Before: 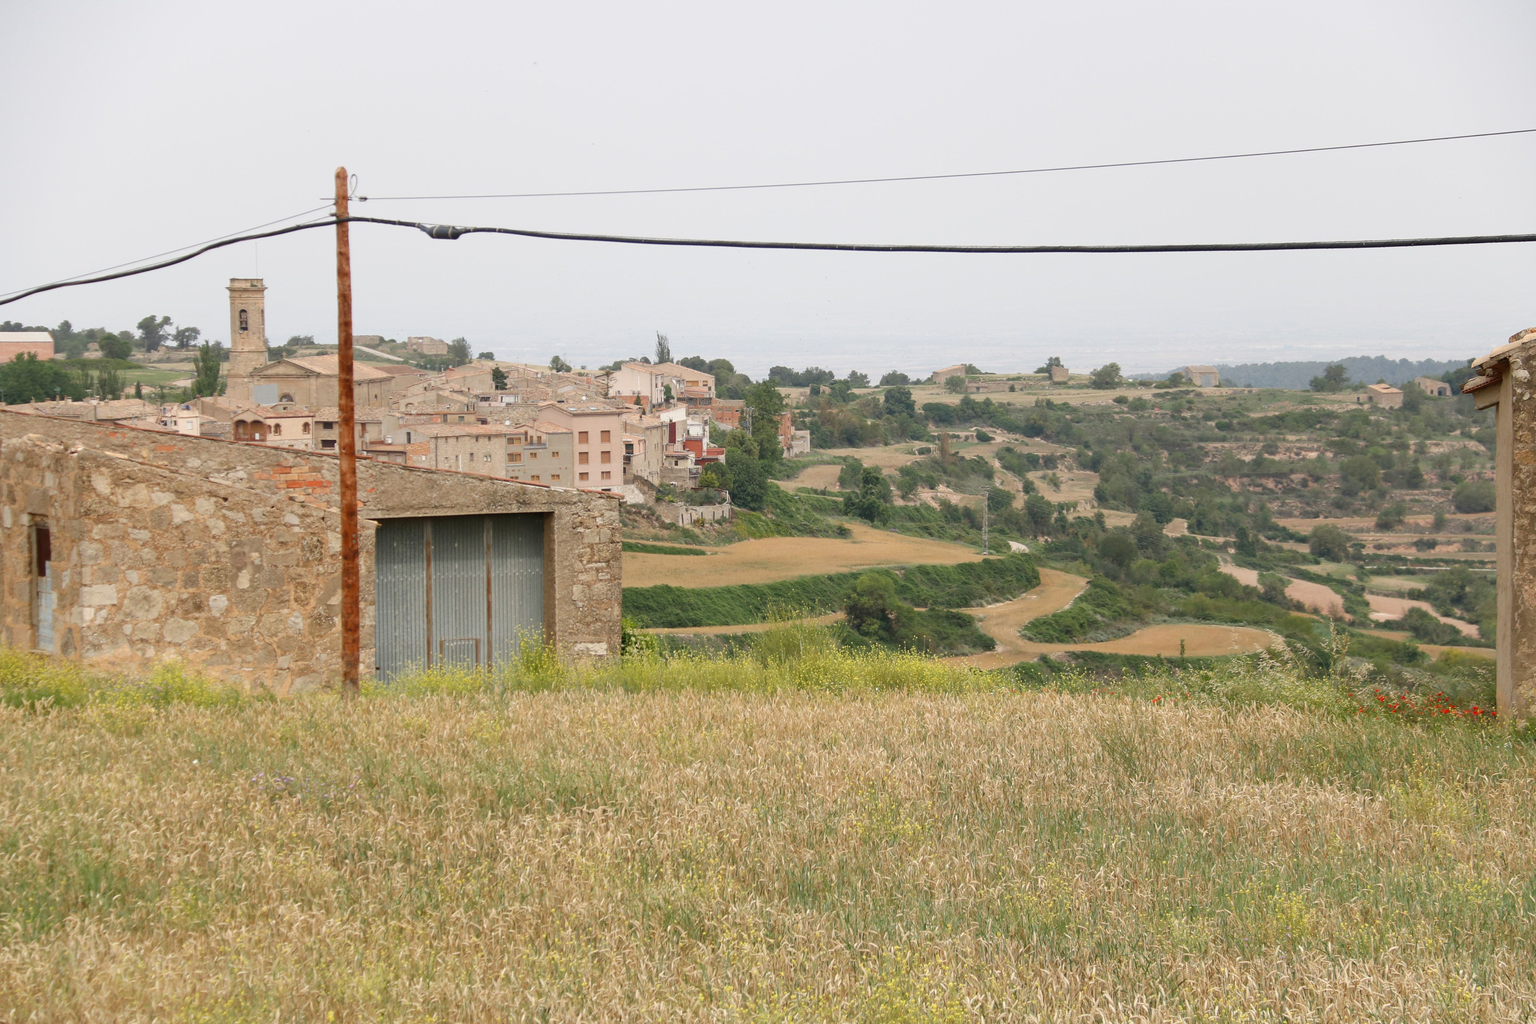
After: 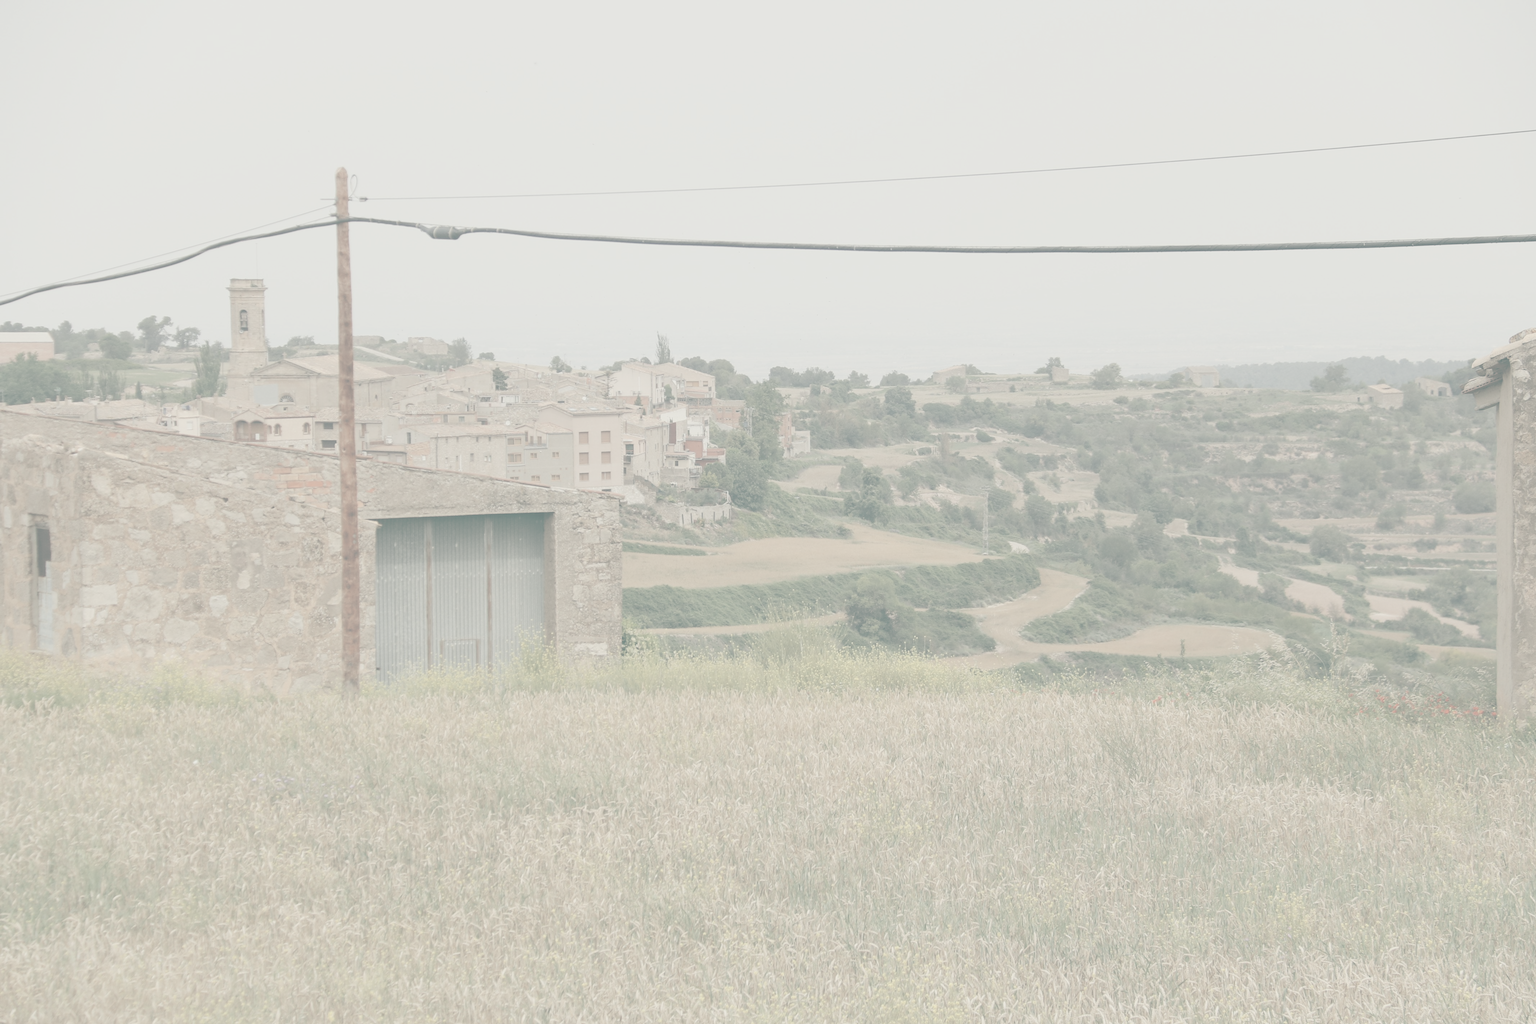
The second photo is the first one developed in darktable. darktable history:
exposure: exposure 0.207 EV, compensate highlight preservation false
color balance: lift [1.005, 0.99, 1.007, 1.01], gamma [1, 1.034, 1.032, 0.966], gain [0.873, 1.055, 1.067, 0.933]
contrast brightness saturation: contrast -0.32, brightness 0.75, saturation -0.78
